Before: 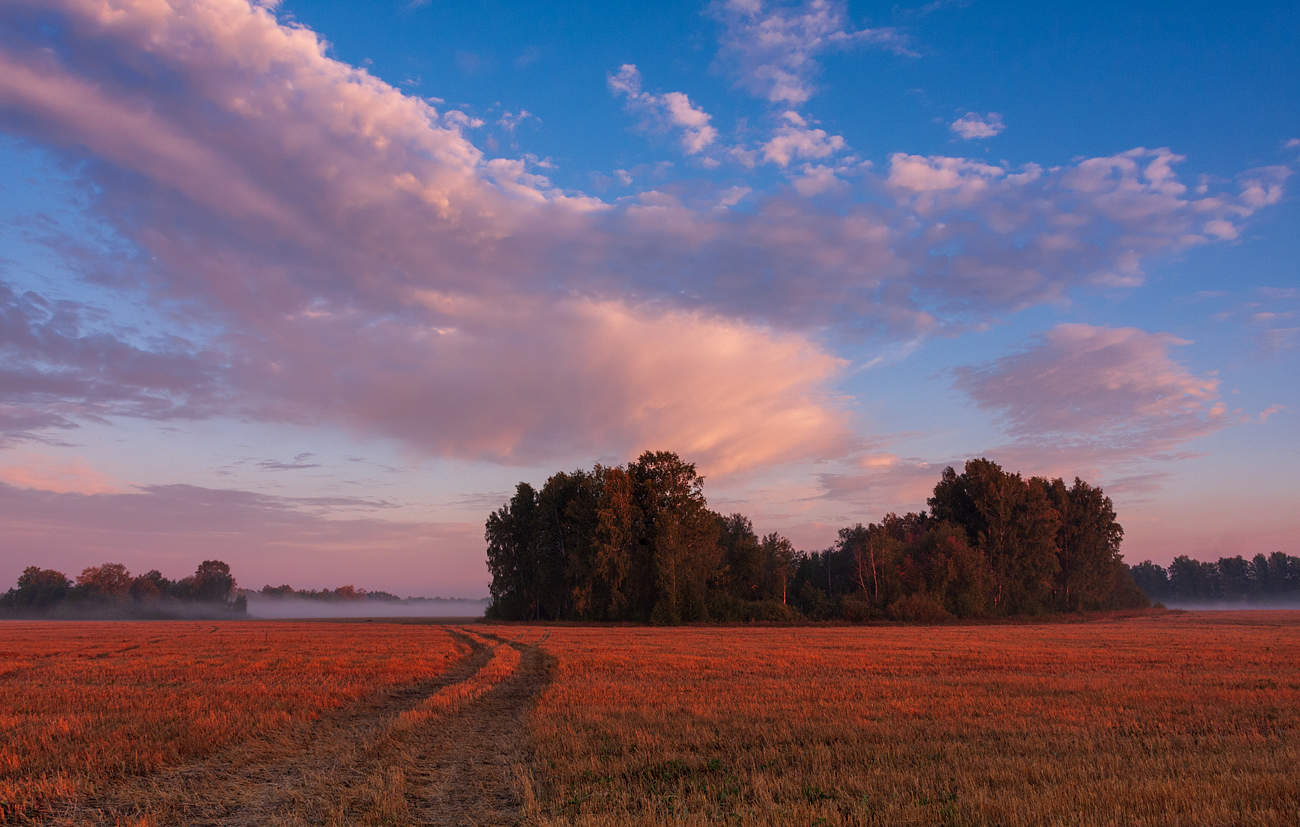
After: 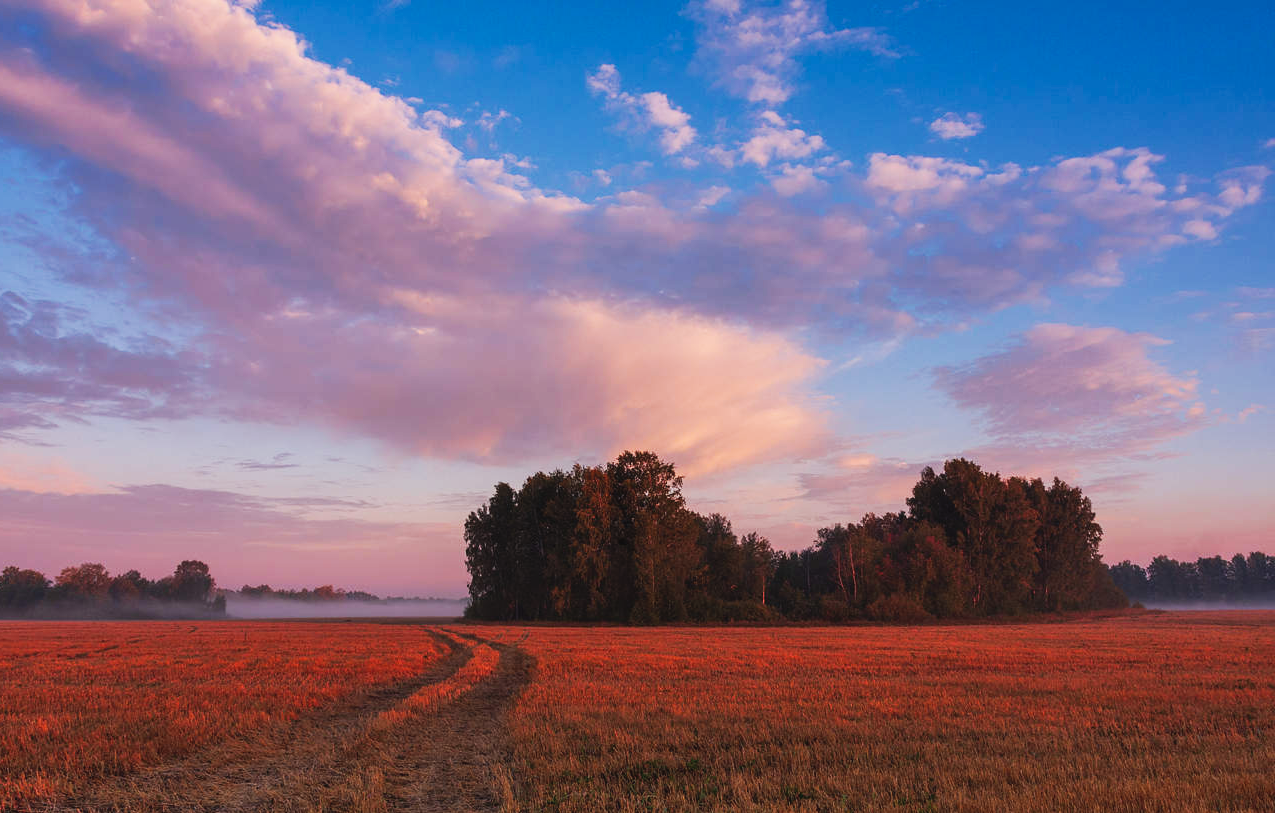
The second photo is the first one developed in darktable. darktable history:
crop: left 1.626%, right 0.266%, bottom 1.621%
tone curve: curves: ch0 [(0, 0.038) (0.193, 0.212) (0.461, 0.502) (0.634, 0.709) (0.852, 0.89) (1, 0.967)]; ch1 [(0, 0) (0.35, 0.356) (0.45, 0.453) (0.504, 0.503) (0.532, 0.524) (0.558, 0.555) (0.735, 0.762) (1, 1)]; ch2 [(0, 0) (0.281, 0.266) (0.456, 0.469) (0.5, 0.5) (0.533, 0.545) (0.606, 0.598) (0.646, 0.654) (1, 1)], preserve colors none
